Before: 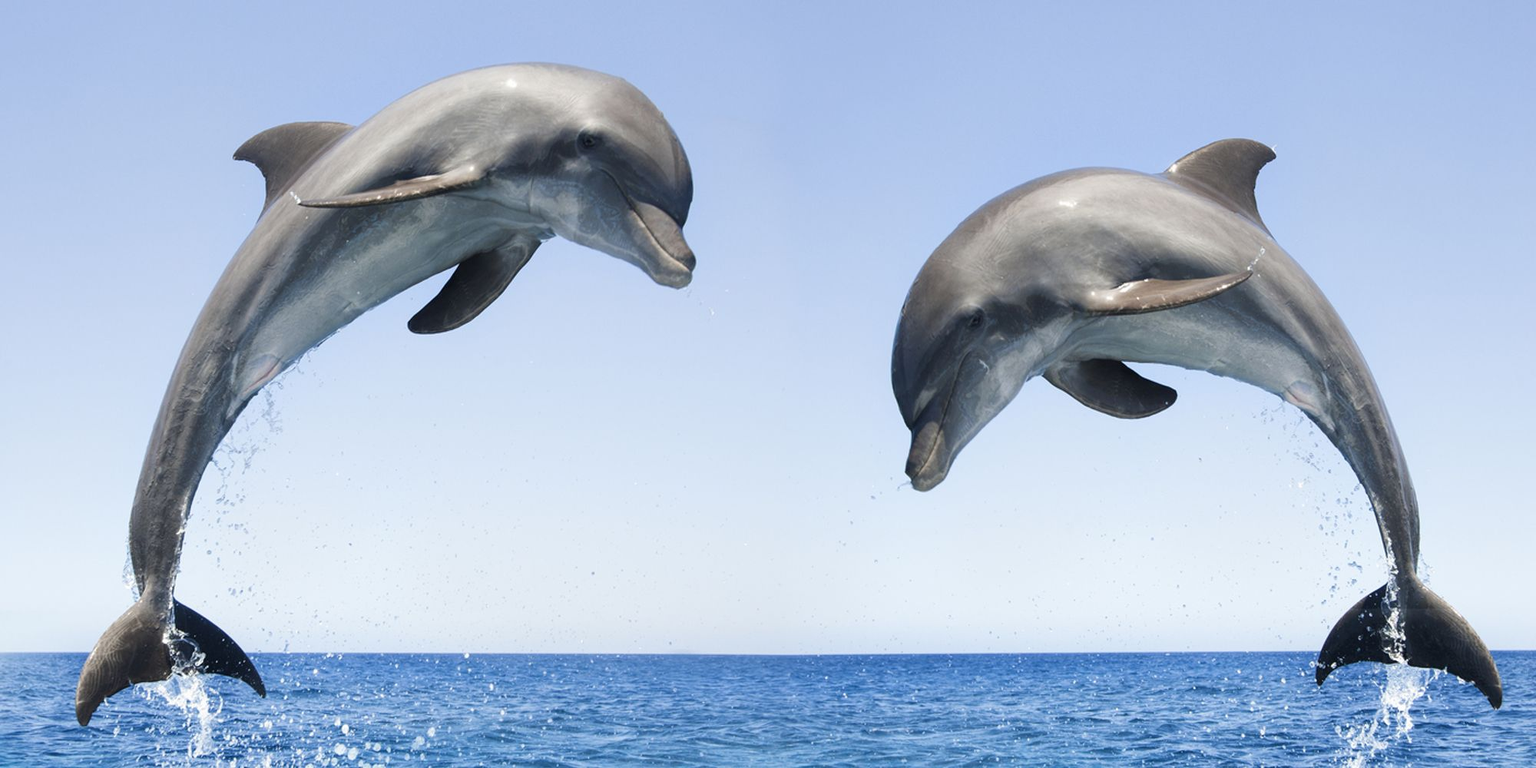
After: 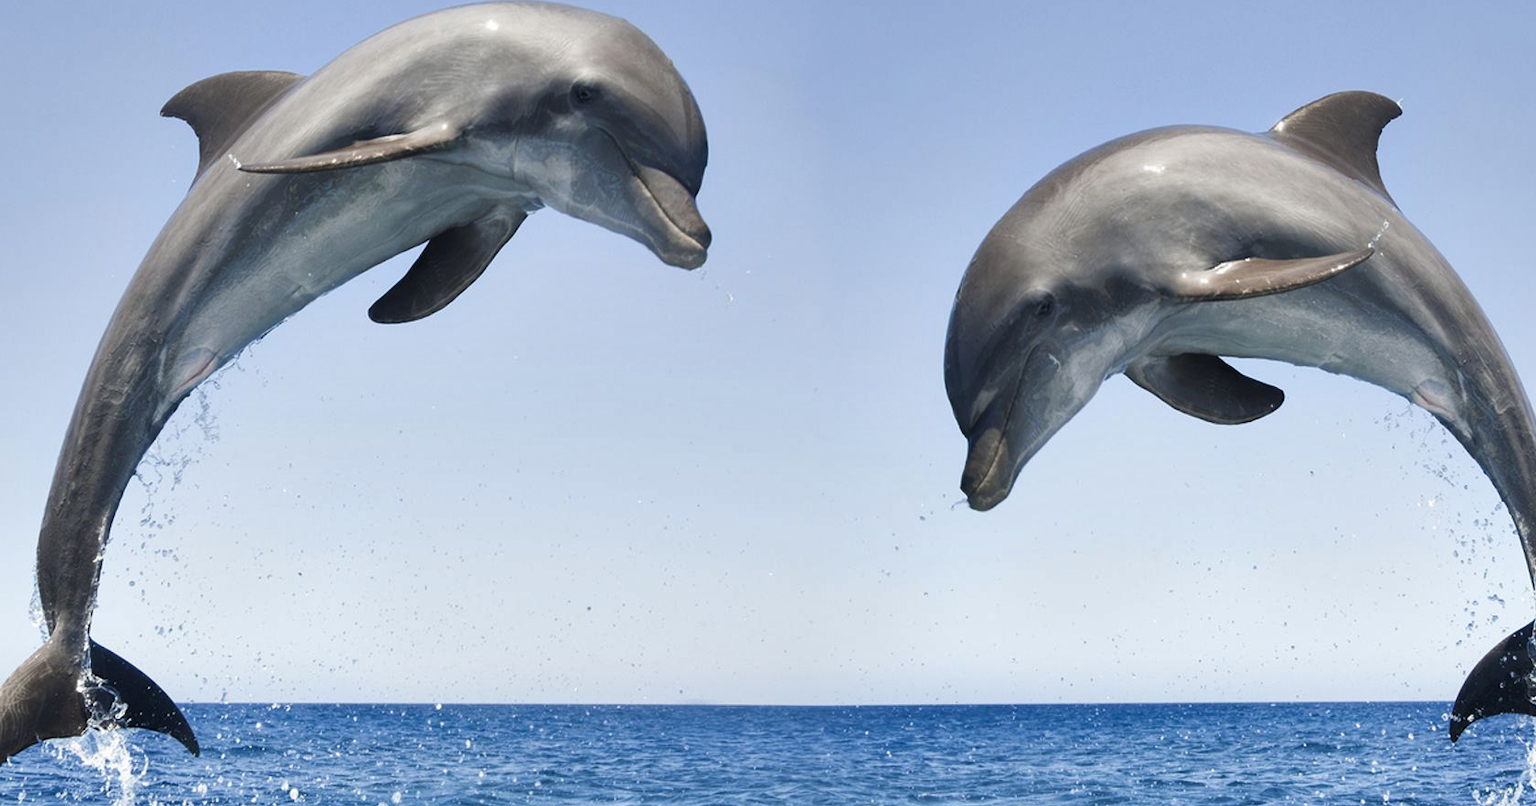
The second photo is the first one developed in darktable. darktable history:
crop: left 6.446%, top 8.188%, right 9.538%, bottom 3.548%
contrast brightness saturation: saturation -0.05
shadows and highlights: soften with gaussian
